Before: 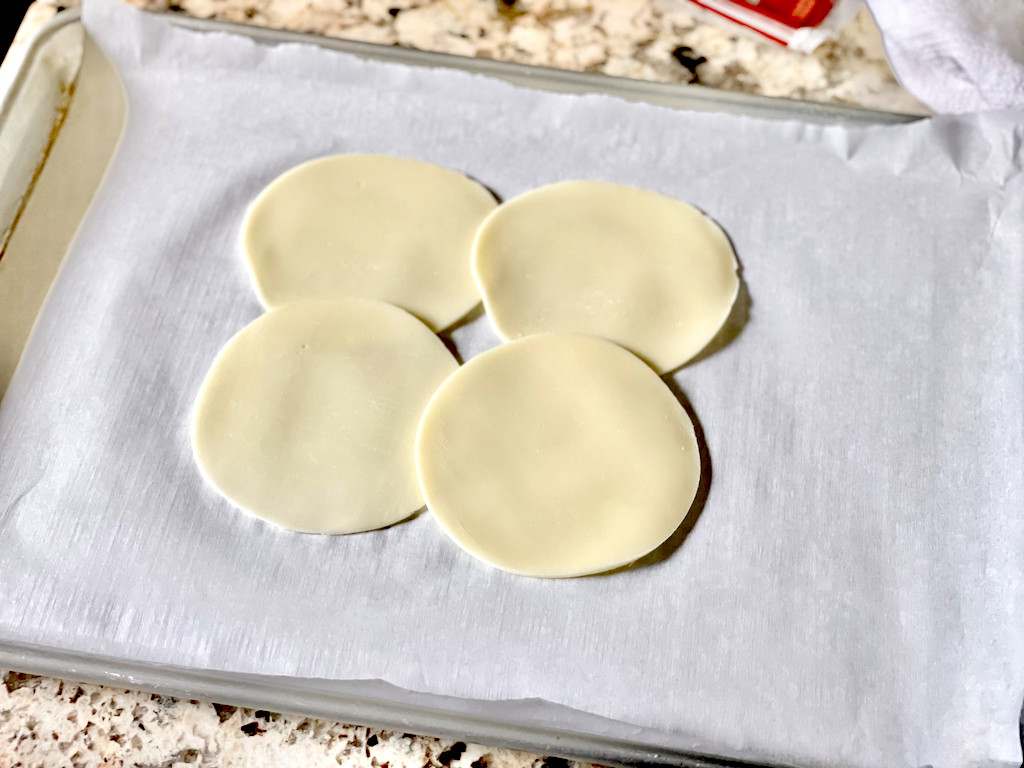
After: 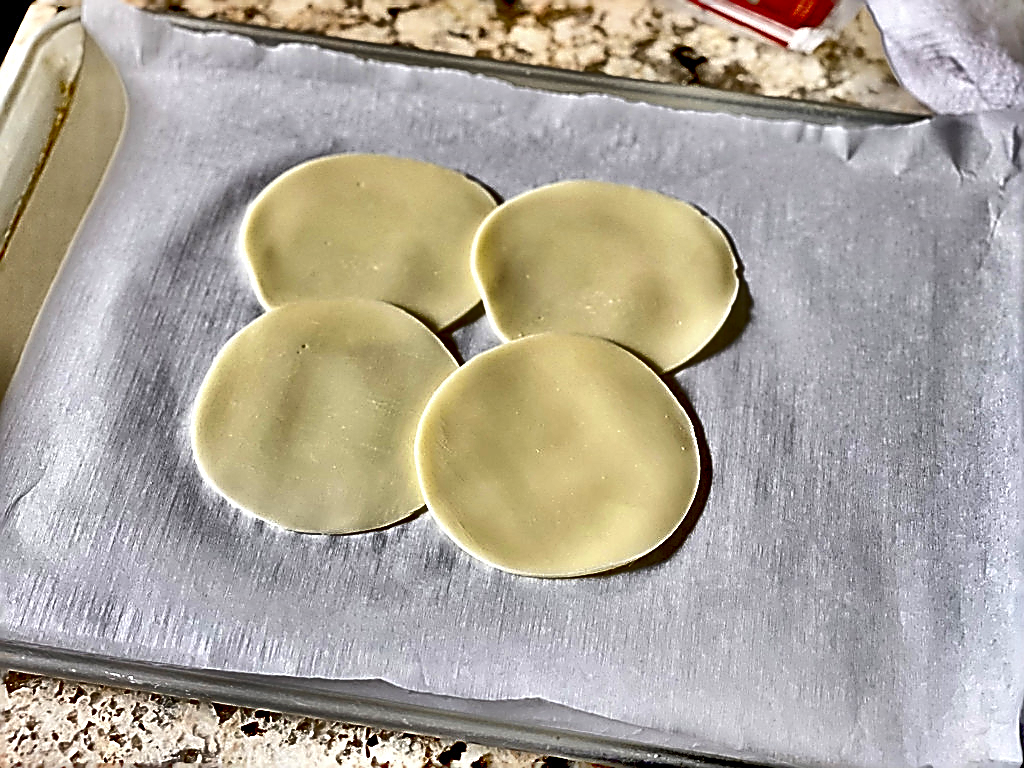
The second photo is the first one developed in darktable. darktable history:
contrast brightness saturation: saturation 0.098
shadows and highlights: white point adjustment 0.085, highlights -71.17, soften with gaussian
sharpen: amount 1.984
